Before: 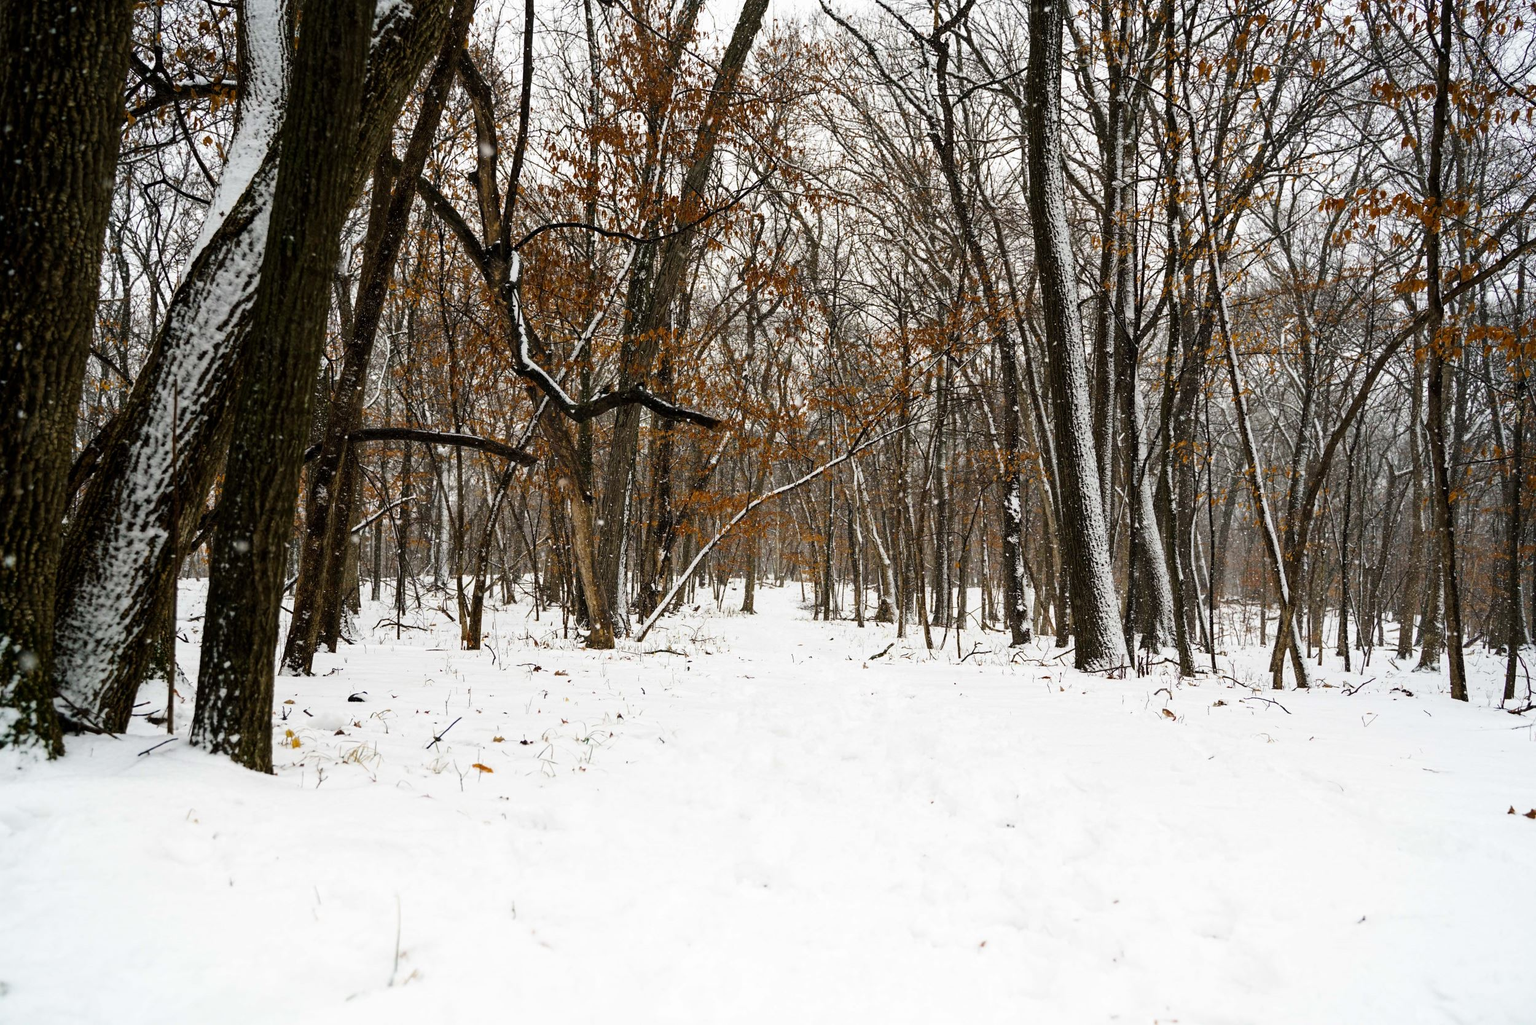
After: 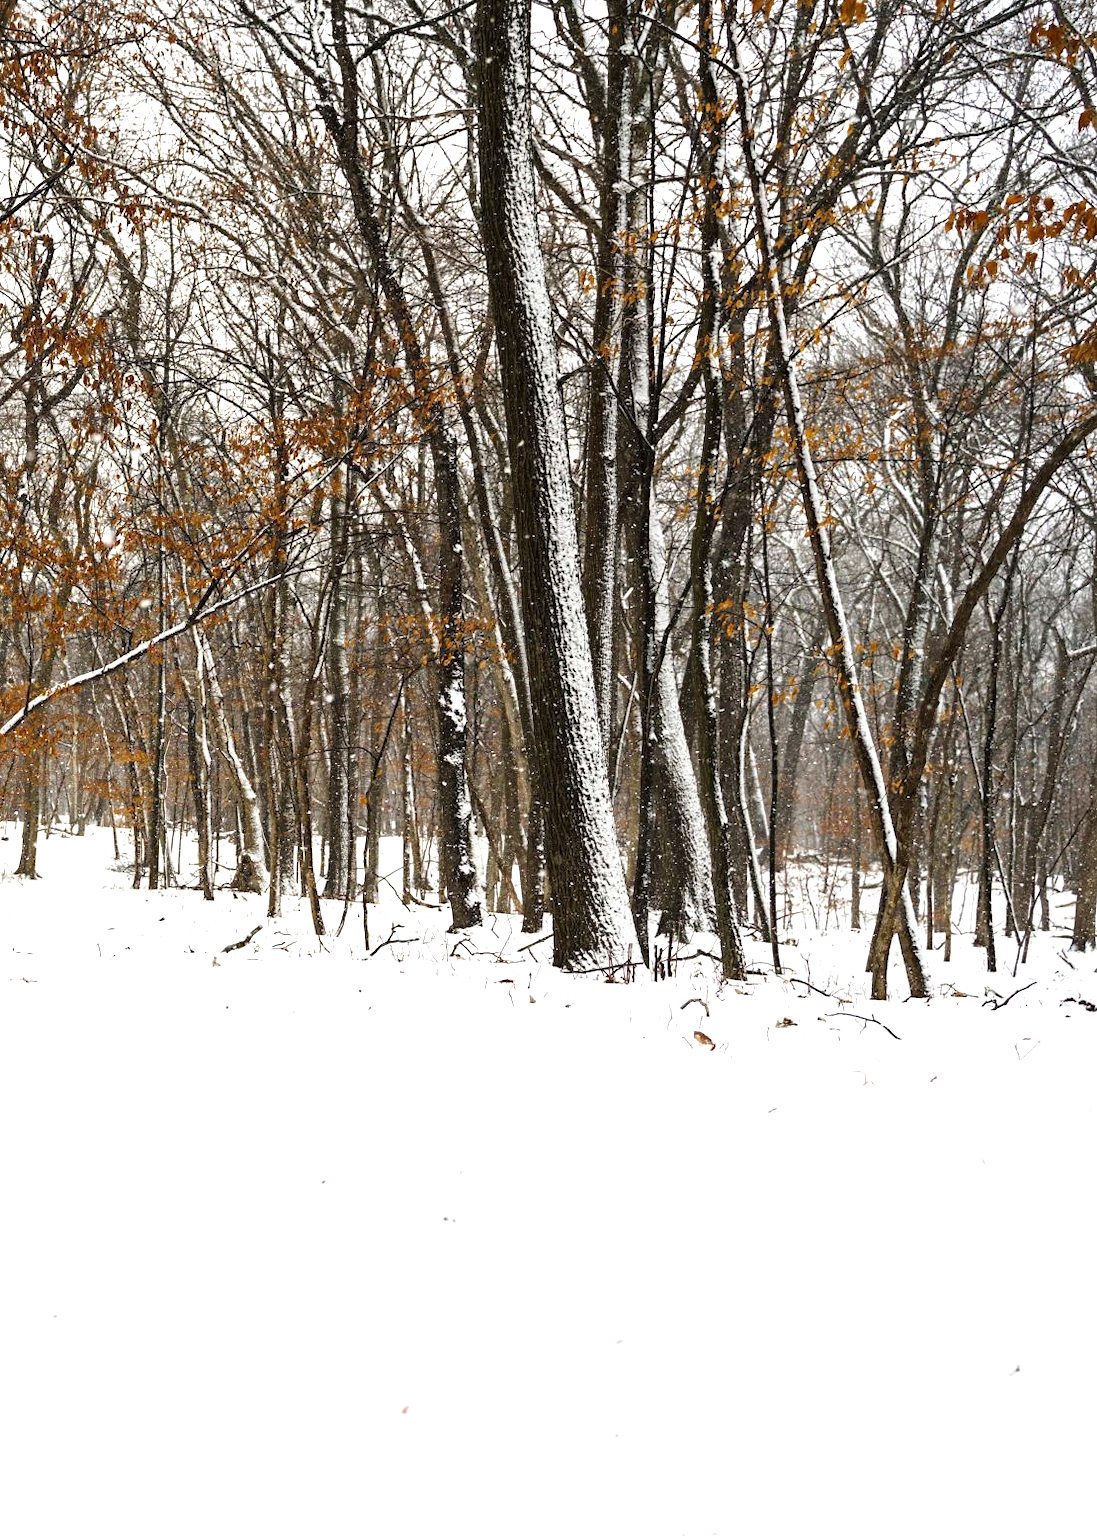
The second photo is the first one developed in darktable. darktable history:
crop: left 47.628%, top 6.643%, right 7.874%
exposure: exposure 0.6 EV, compensate highlight preservation false
